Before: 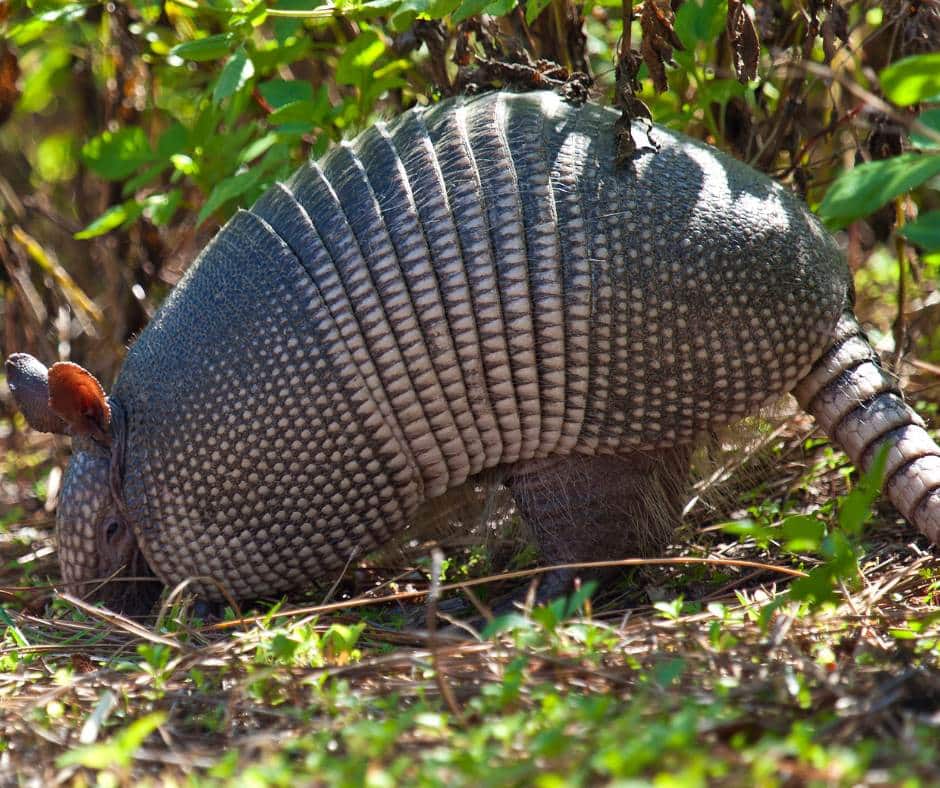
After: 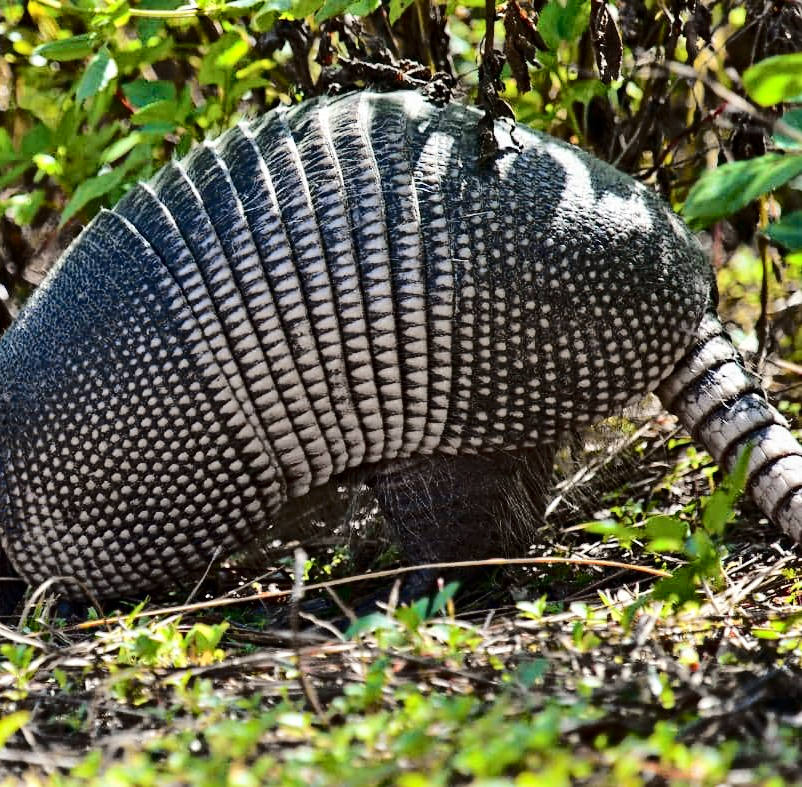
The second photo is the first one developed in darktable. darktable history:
crop and rotate: left 14.584%
contrast equalizer: y [[0.5, 0.501, 0.525, 0.597, 0.58, 0.514], [0.5 ×6], [0.5 ×6], [0 ×6], [0 ×6]]
tone curve: curves: ch0 [(0, 0) (0.094, 0.039) (0.243, 0.155) (0.411, 0.482) (0.479, 0.583) (0.654, 0.742) (0.793, 0.851) (0.994, 0.974)]; ch1 [(0, 0) (0.161, 0.092) (0.35, 0.33) (0.392, 0.392) (0.456, 0.456) (0.505, 0.502) (0.537, 0.518) (0.553, 0.53) (0.573, 0.569) (0.718, 0.718) (1, 1)]; ch2 [(0, 0) (0.346, 0.362) (0.411, 0.412) (0.502, 0.502) (0.531, 0.521) (0.576, 0.553) (0.615, 0.621) (1, 1)], color space Lab, independent channels, preserve colors none
